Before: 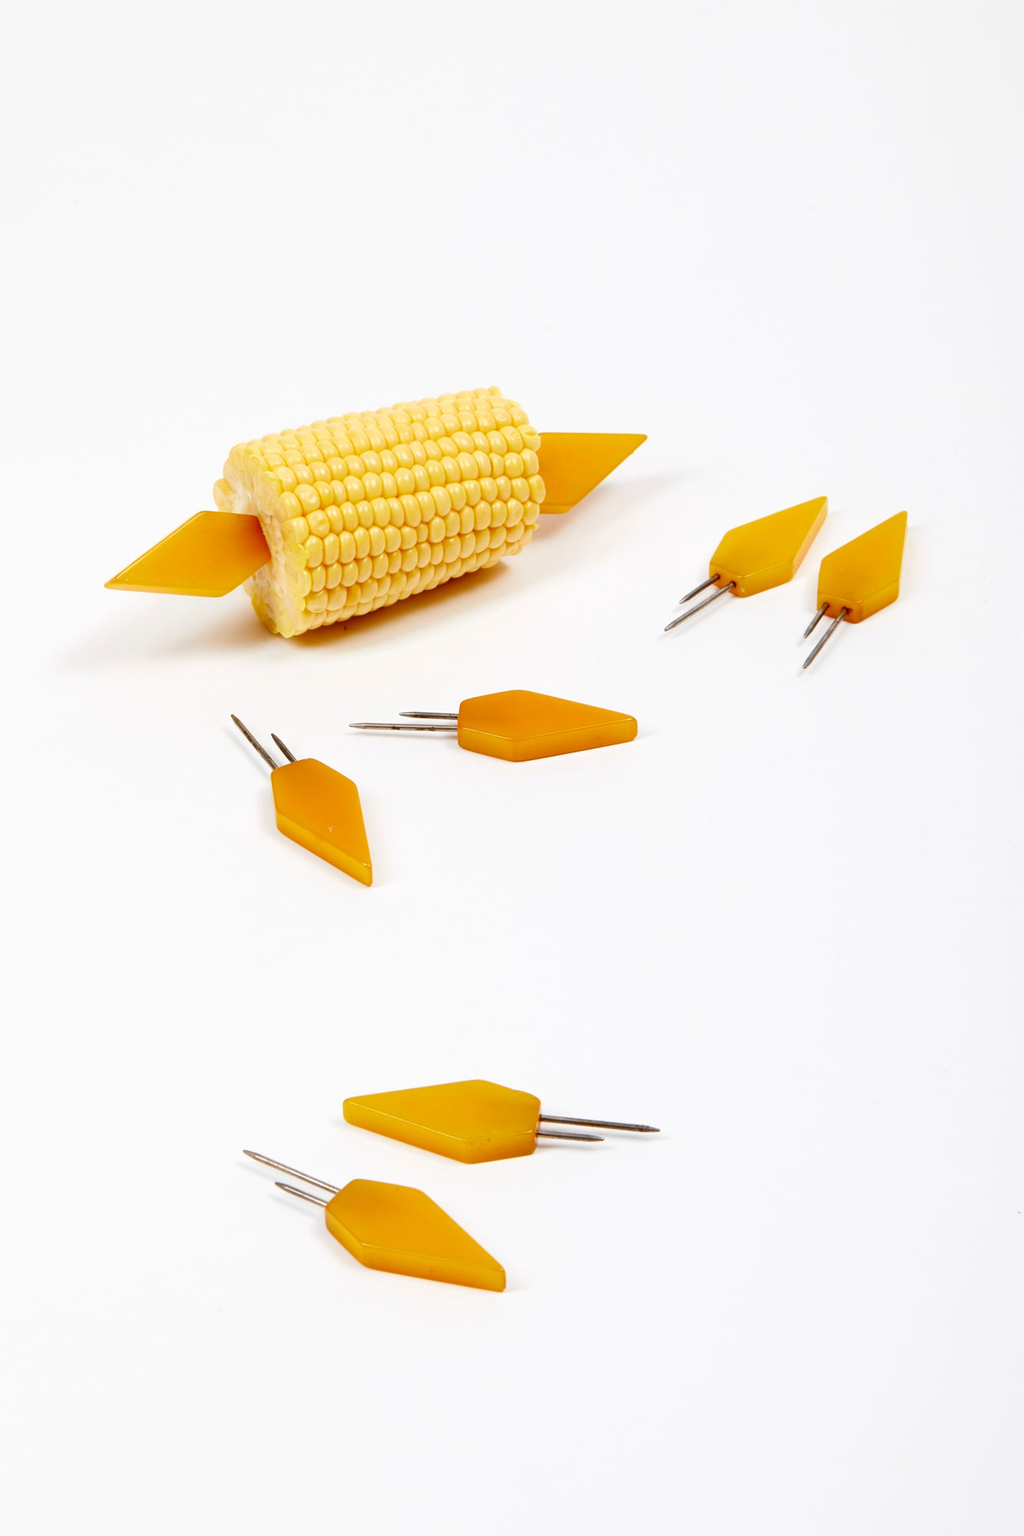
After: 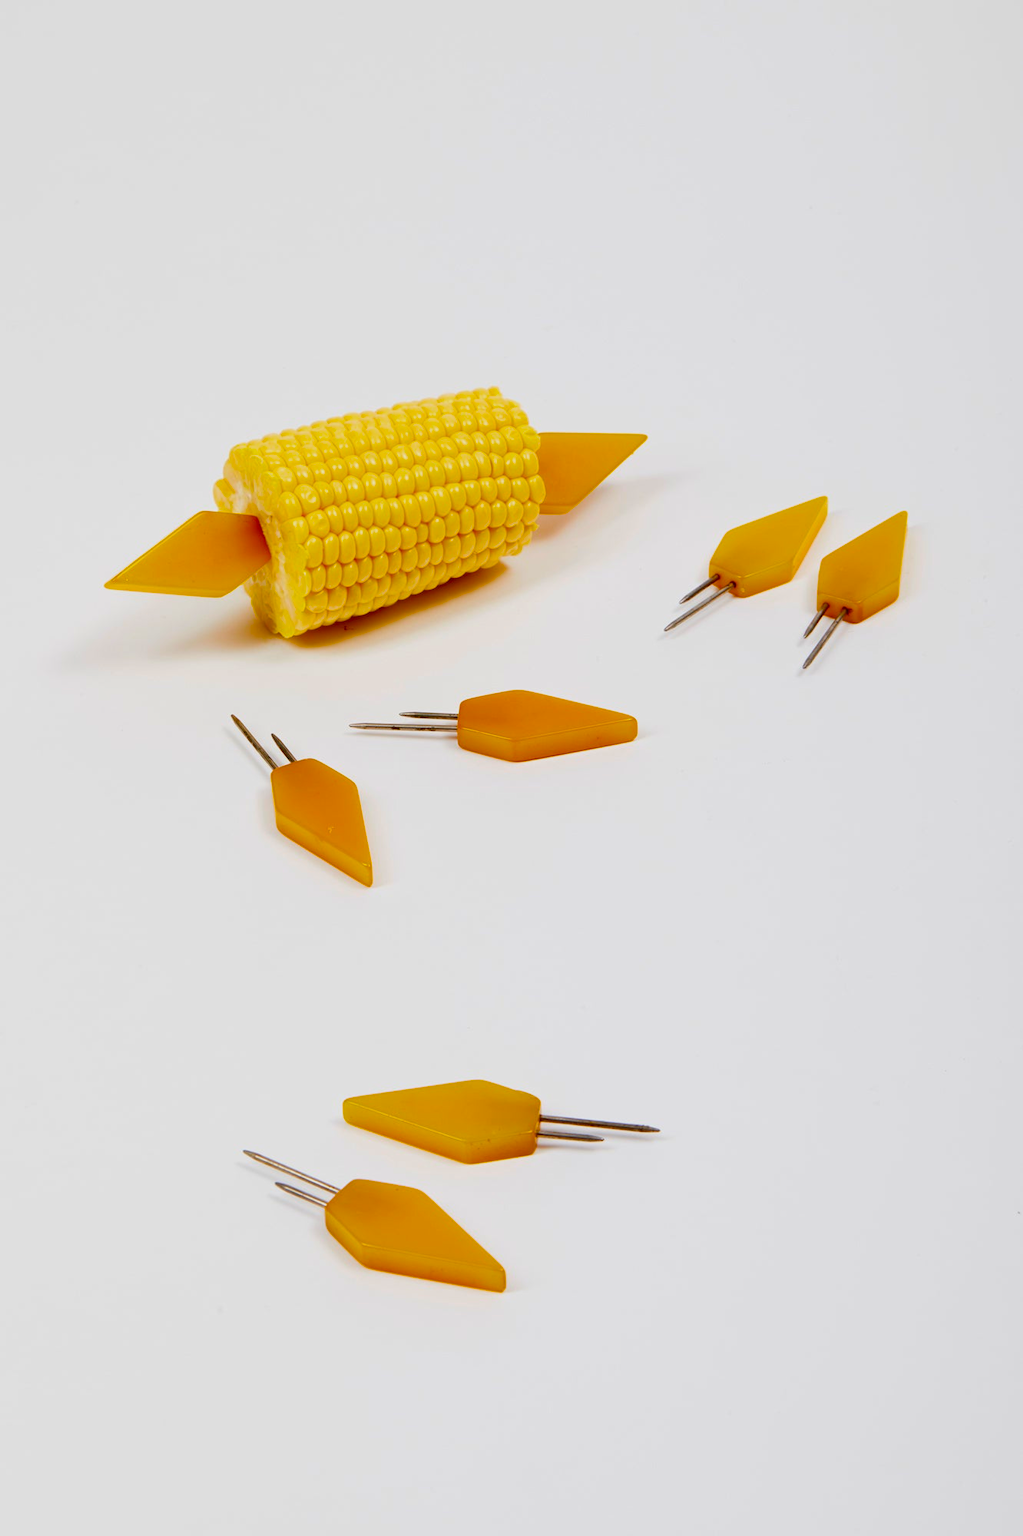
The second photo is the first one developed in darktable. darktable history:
color balance rgb: linear chroma grading › global chroma 15%, perceptual saturation grading › global saturation 30%
shadows and highlights: radius 121.13, shadows 21.4, white point adjustment -9.72, highlights -14.39, soften with gaussian
